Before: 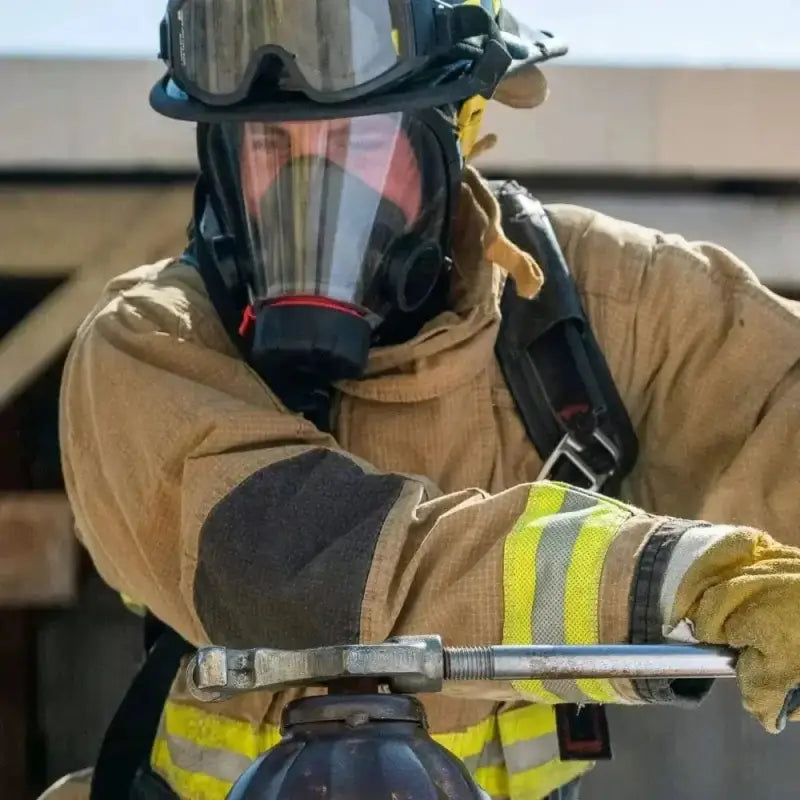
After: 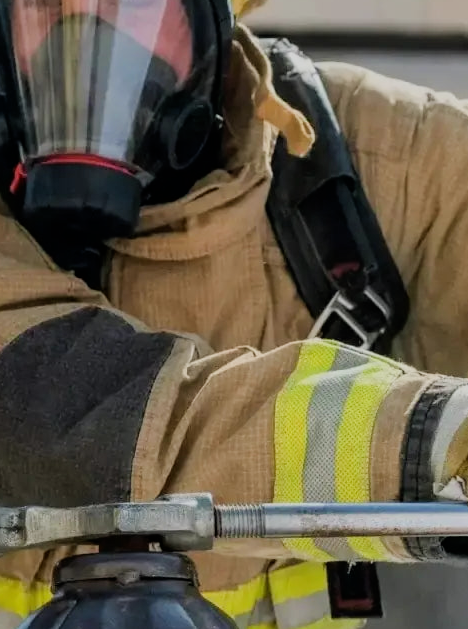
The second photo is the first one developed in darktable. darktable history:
crop and rotate: left 28.701%, top 17.763%, right 12.702%, bottom 3.591%
filmic rgb: black relative exposure -7.65 EV, white relative exposure 4.56 EV, hardness 3.61
